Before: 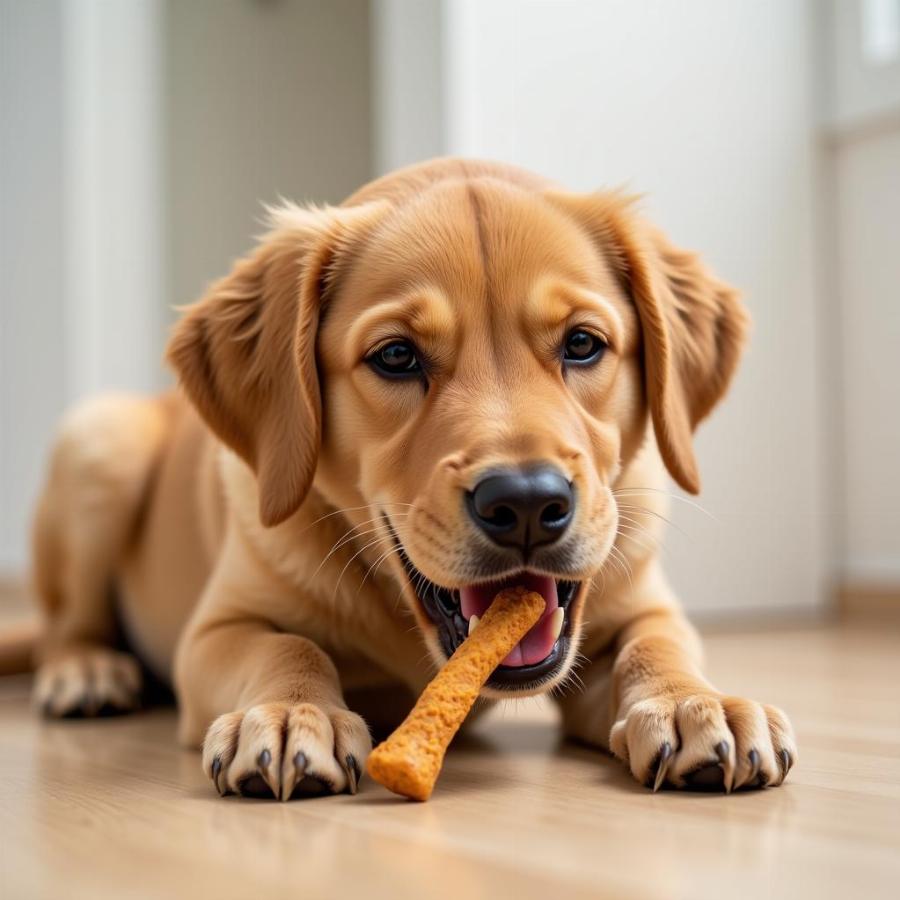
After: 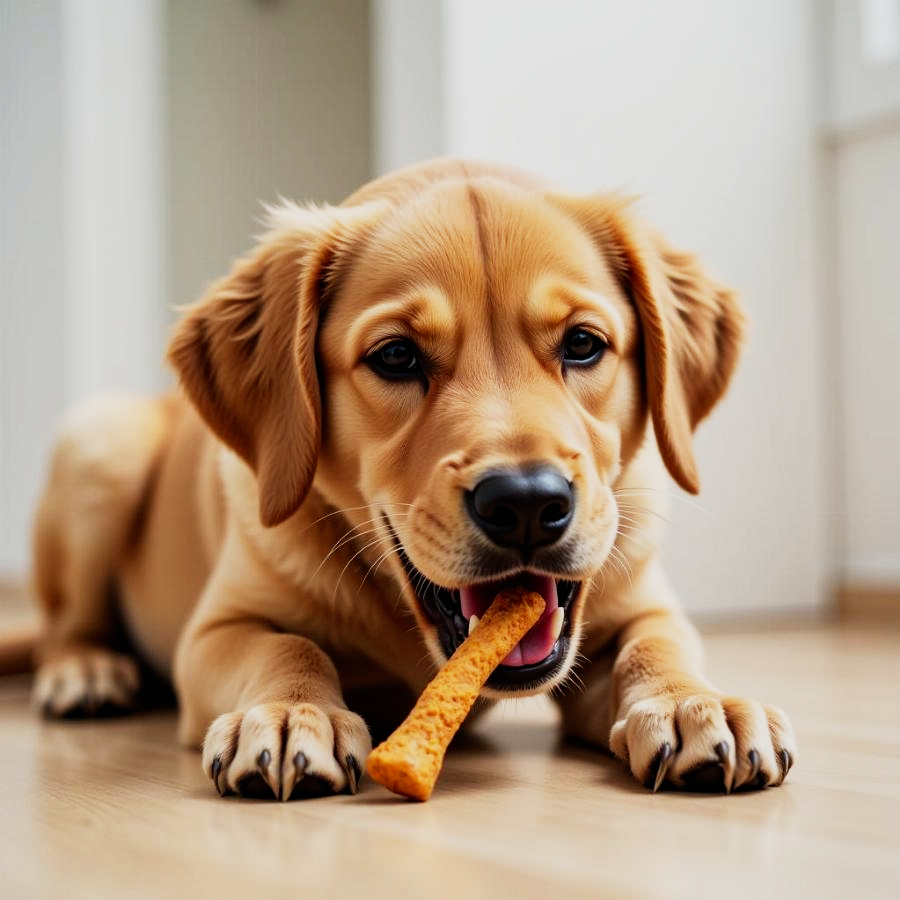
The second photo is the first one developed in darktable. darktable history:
rotate and perspective: automatic cropping original format, crop left 0, crop top 0
sigmoid: contrast 1.7, skew 0.1, preserve hue 0%, red attenuation 0.1, red rotation 0.035, green attenuation 0.1, green rotation -0.017, blue attenuation 0.15, blue rotation -0.052, base primaries Rec2020
